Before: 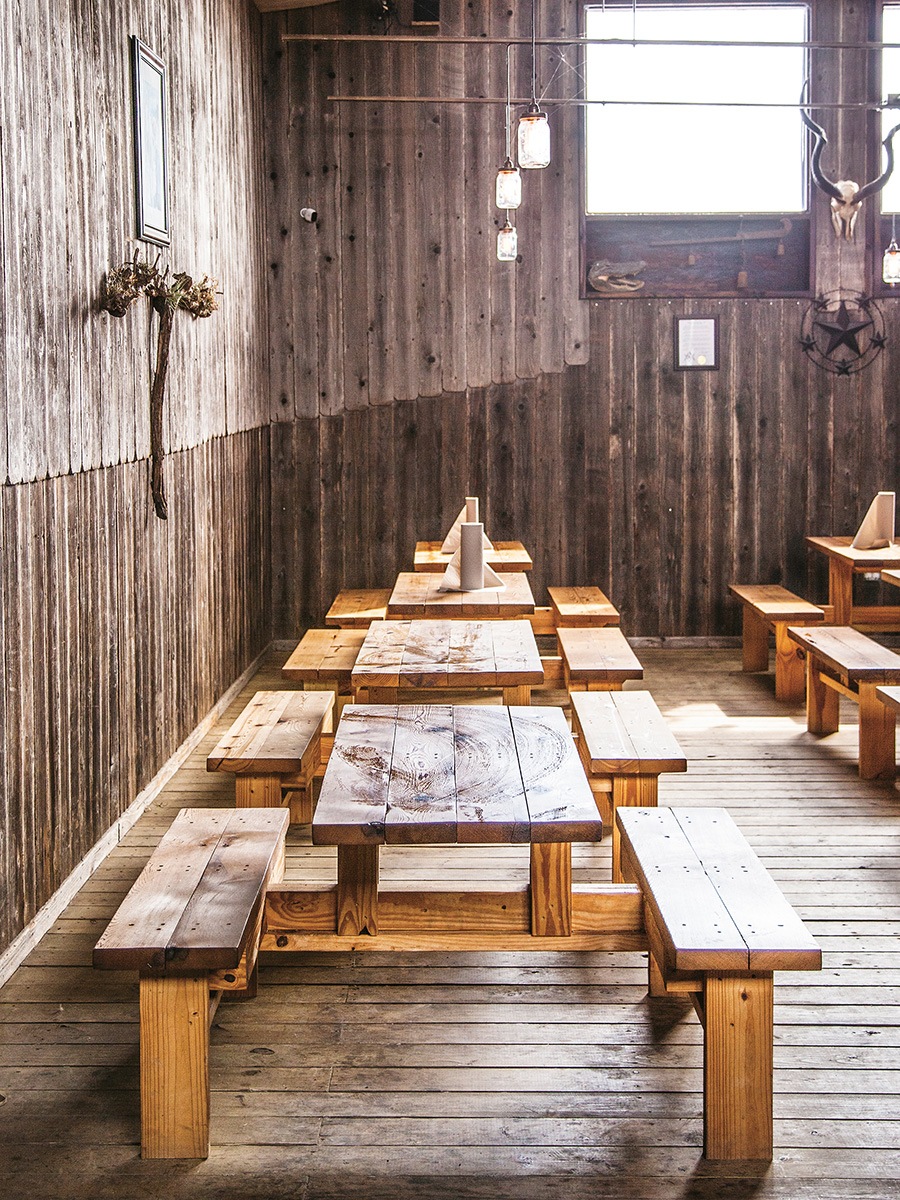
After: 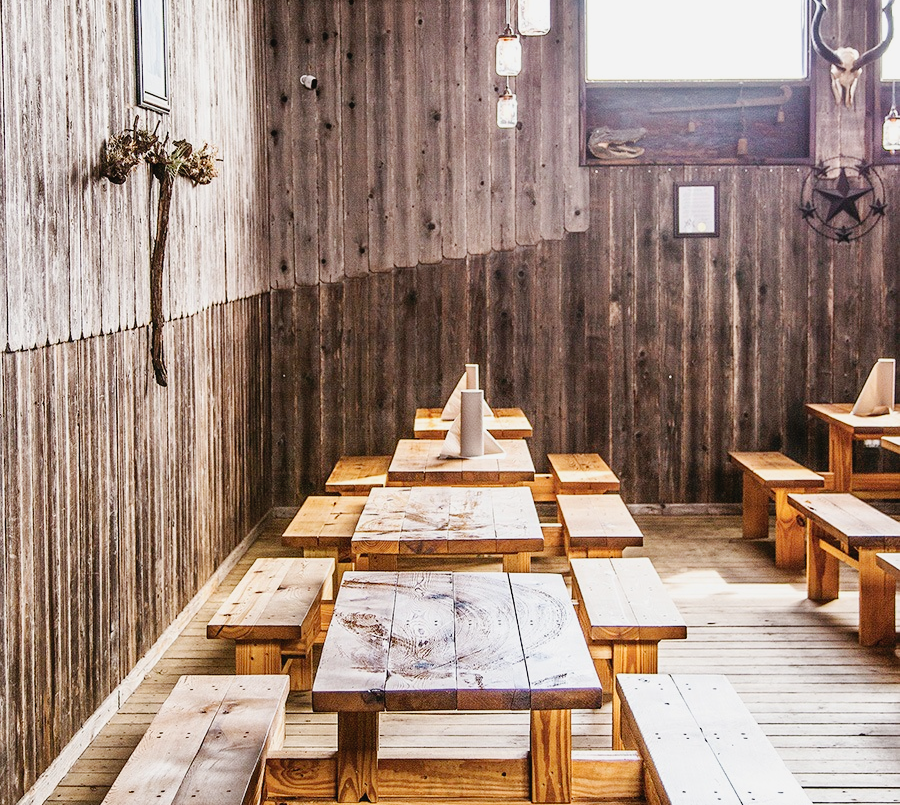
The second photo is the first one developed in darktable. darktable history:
crop: top 11.139%, bottom 21.765%
contrast brightness saturation: contrast 0.098, brightness 0.015, saturation 0.023
tone curve: curves: ch0 [(0, 0.019) (0.066, 0.043) (0.189, 0.182) (0.368, 0.407) (0.501, 0.564) (0.677, 0.729) (0.851, 0.861) (0.997, 0.959)]; ch1 [(0, 0) (0.187, 0.121) (0.388, 0.346) (0.437, 0.409) (0.474, 0.472) (0.499, 0.501) (0.514, 0.515) (0.542, 0.557) (0.645, 0.686) (0.812, 0.856) (1, 1)]; ch2 [(0, 0) (0.246, 0.214) (0.421, 0.427) (0.459, 0.484) (0.5, 0.504) (0.518, 0.523) (0.529, 0.548) (0.56, 0.576) (0.607, 0.63) (0.744, 0.734) (0.867, 0.821) (0.993, 0.889)], preserve colors none
